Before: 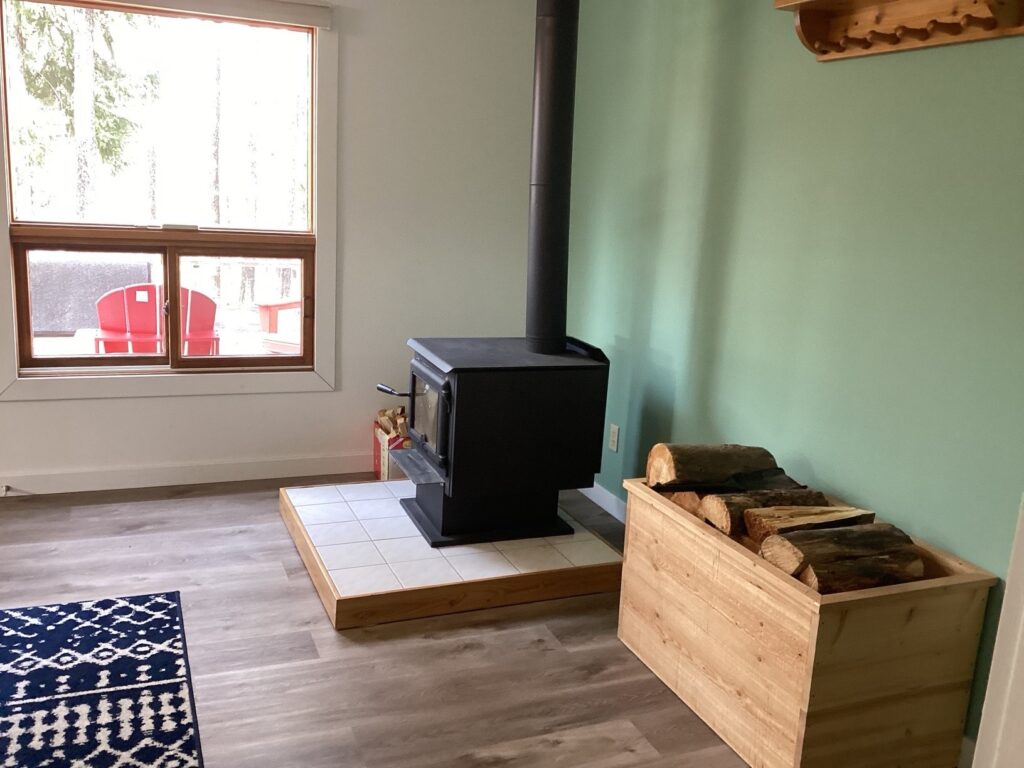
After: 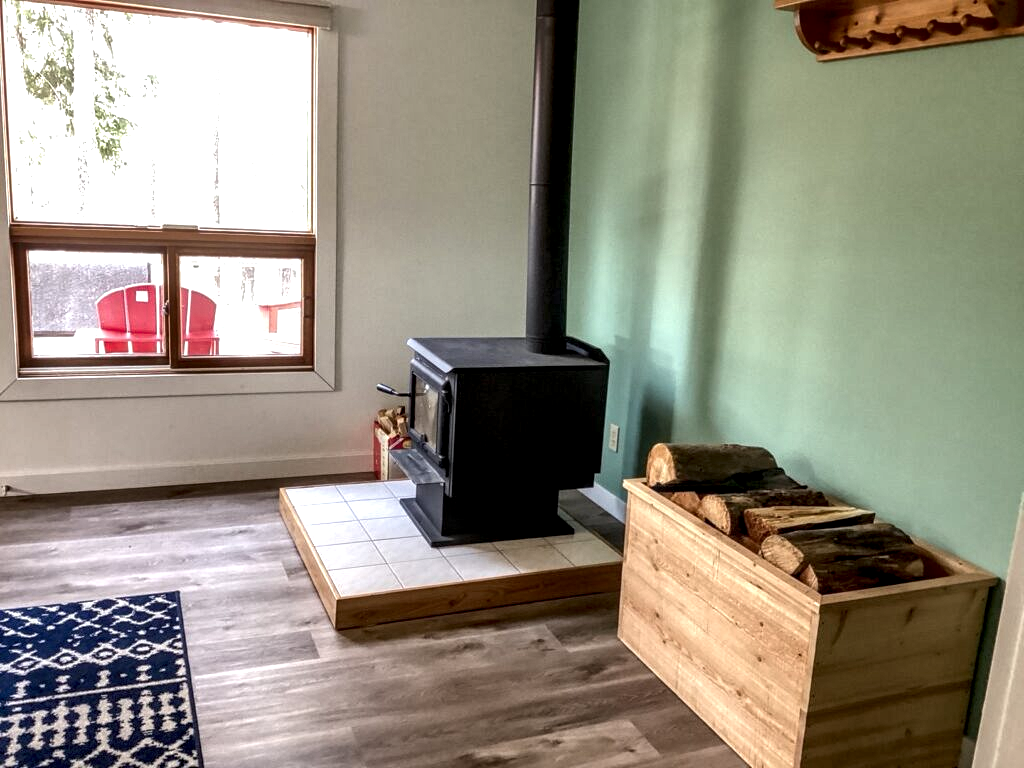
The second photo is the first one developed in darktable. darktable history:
shadows and highlights: soften with gaussian
local contrast: highlights 1%, shadows 5%, detail 182%
exposure: exposure 0.288 EV, compensate exposure bias true, compensate highlight preservation false
